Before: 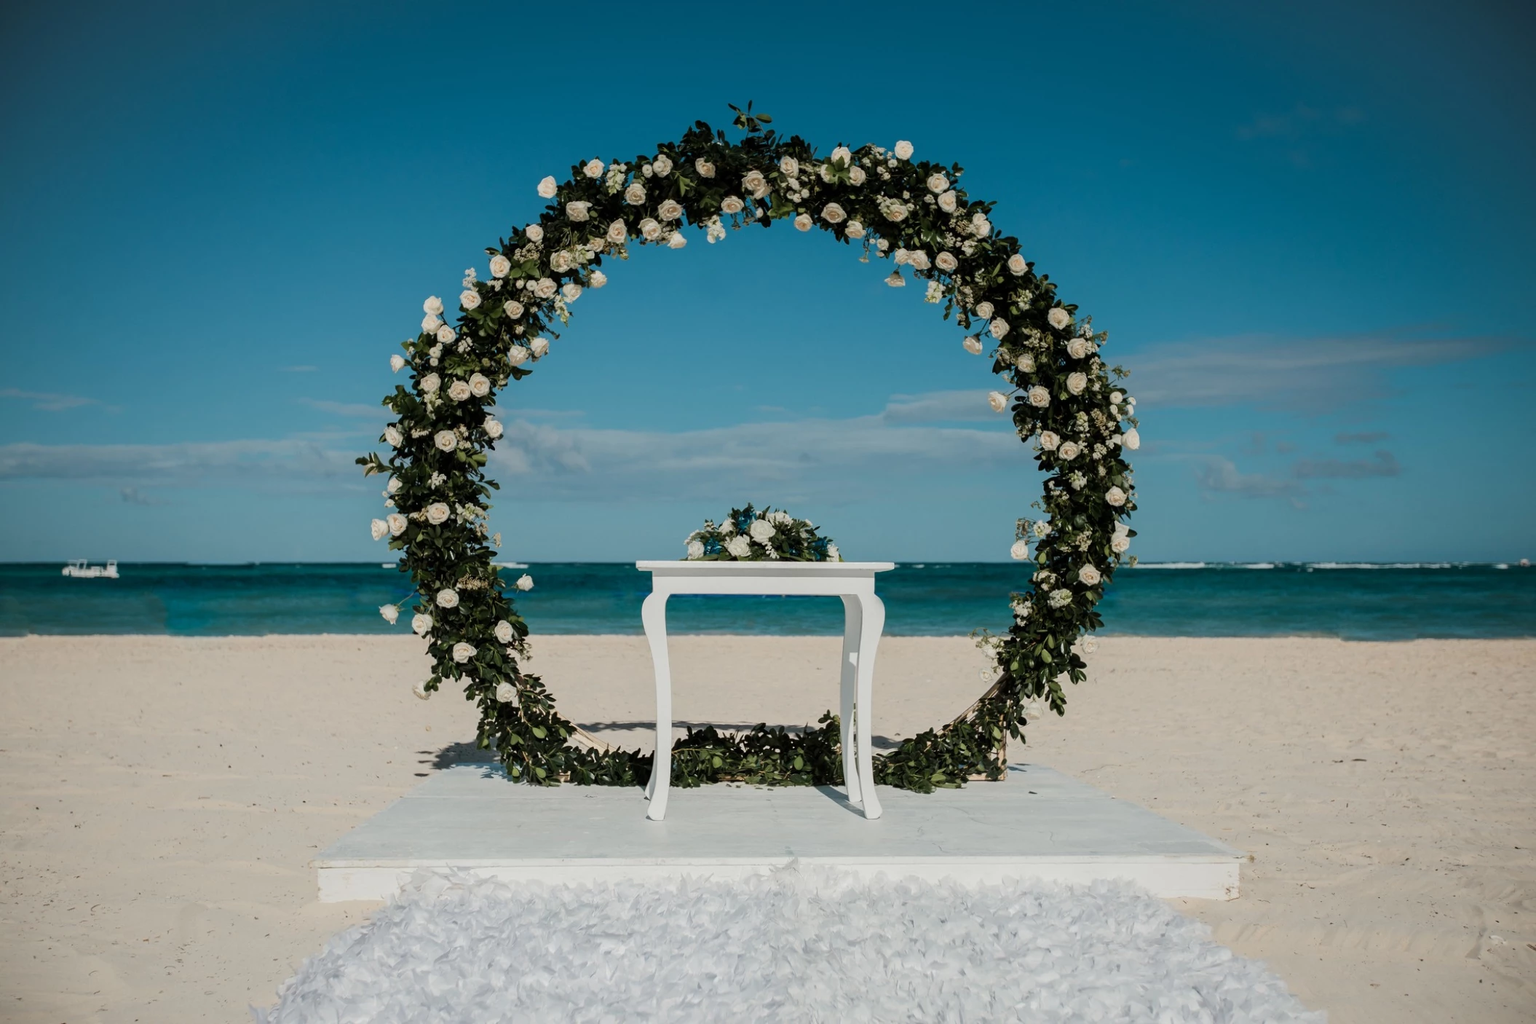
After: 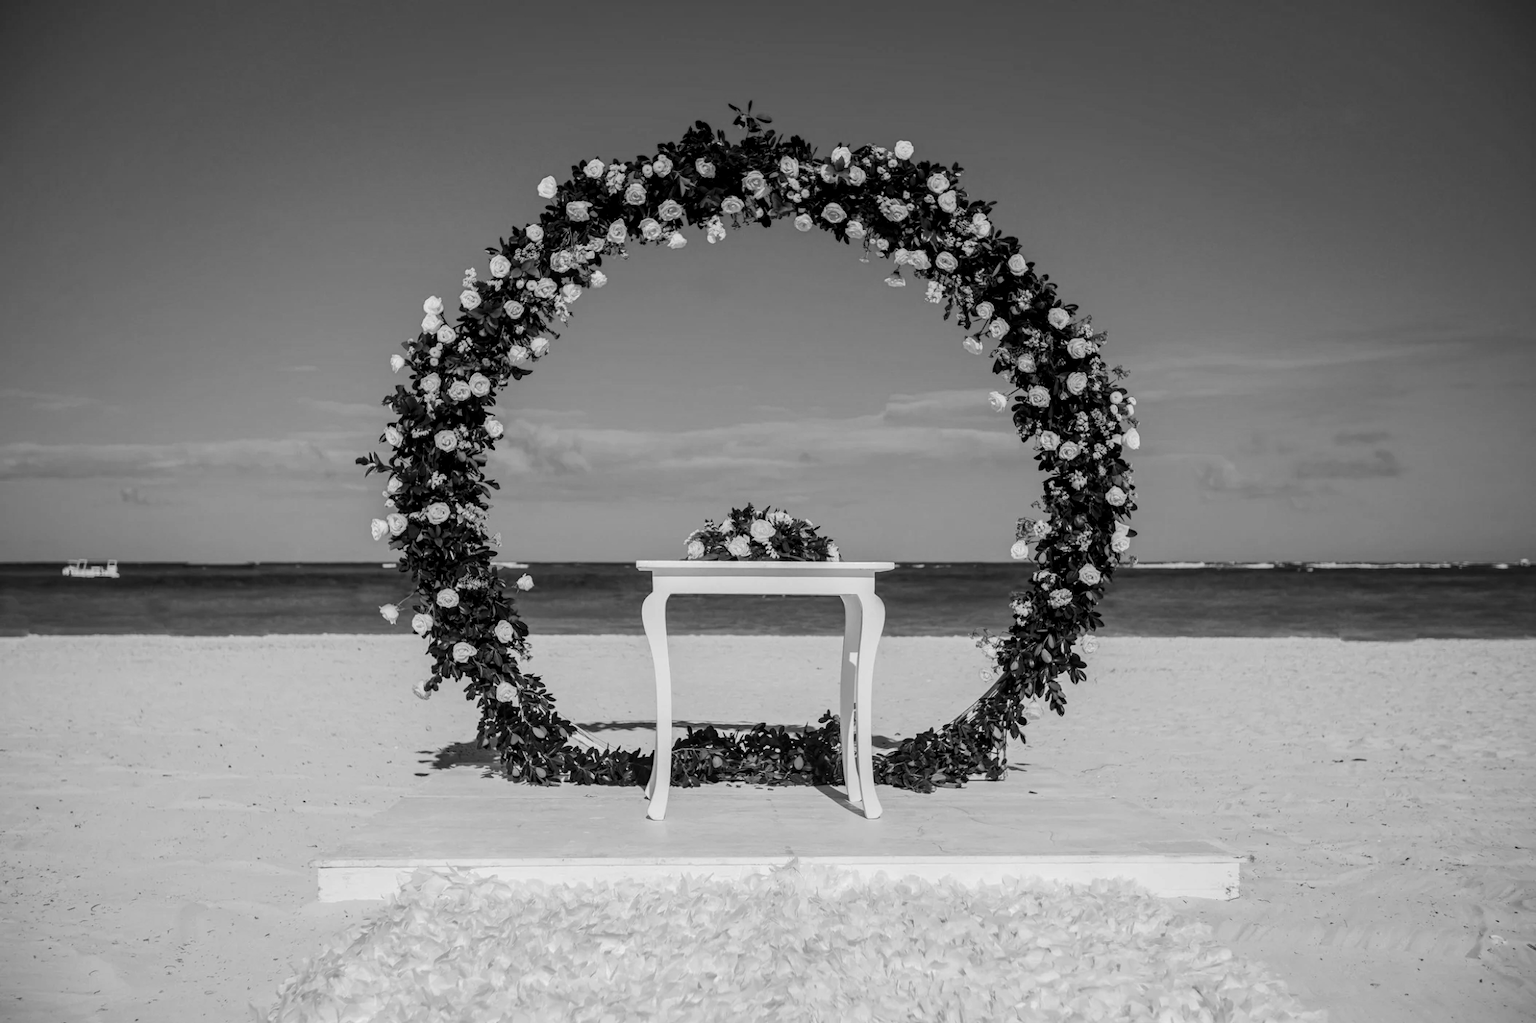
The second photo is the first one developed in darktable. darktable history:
exposure: black level correction -0.001, exposure 0.08 EV, compensate highlight preservation false
monochrome: on, module defaults
local contrast: detail 130%
